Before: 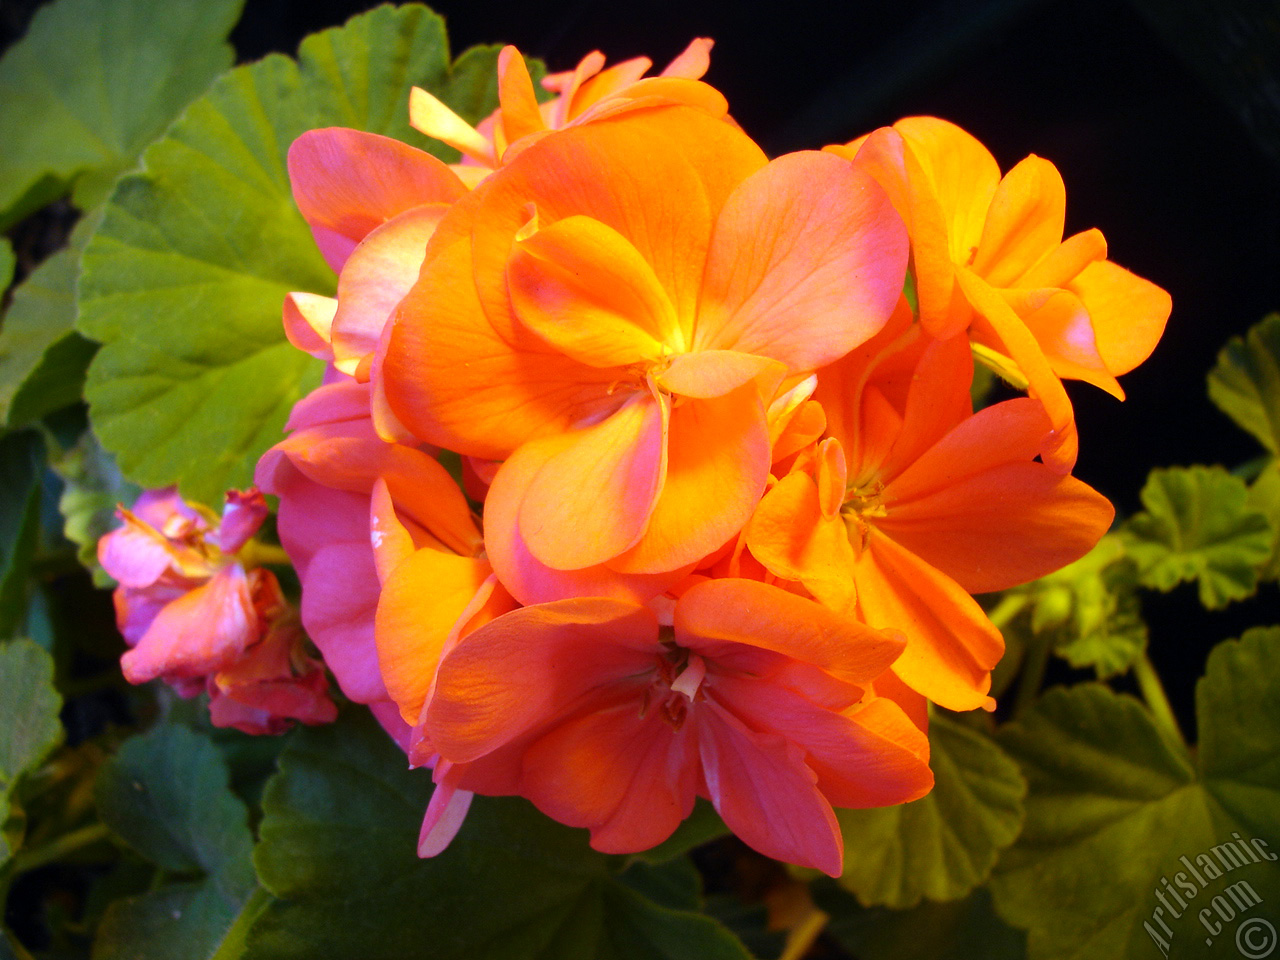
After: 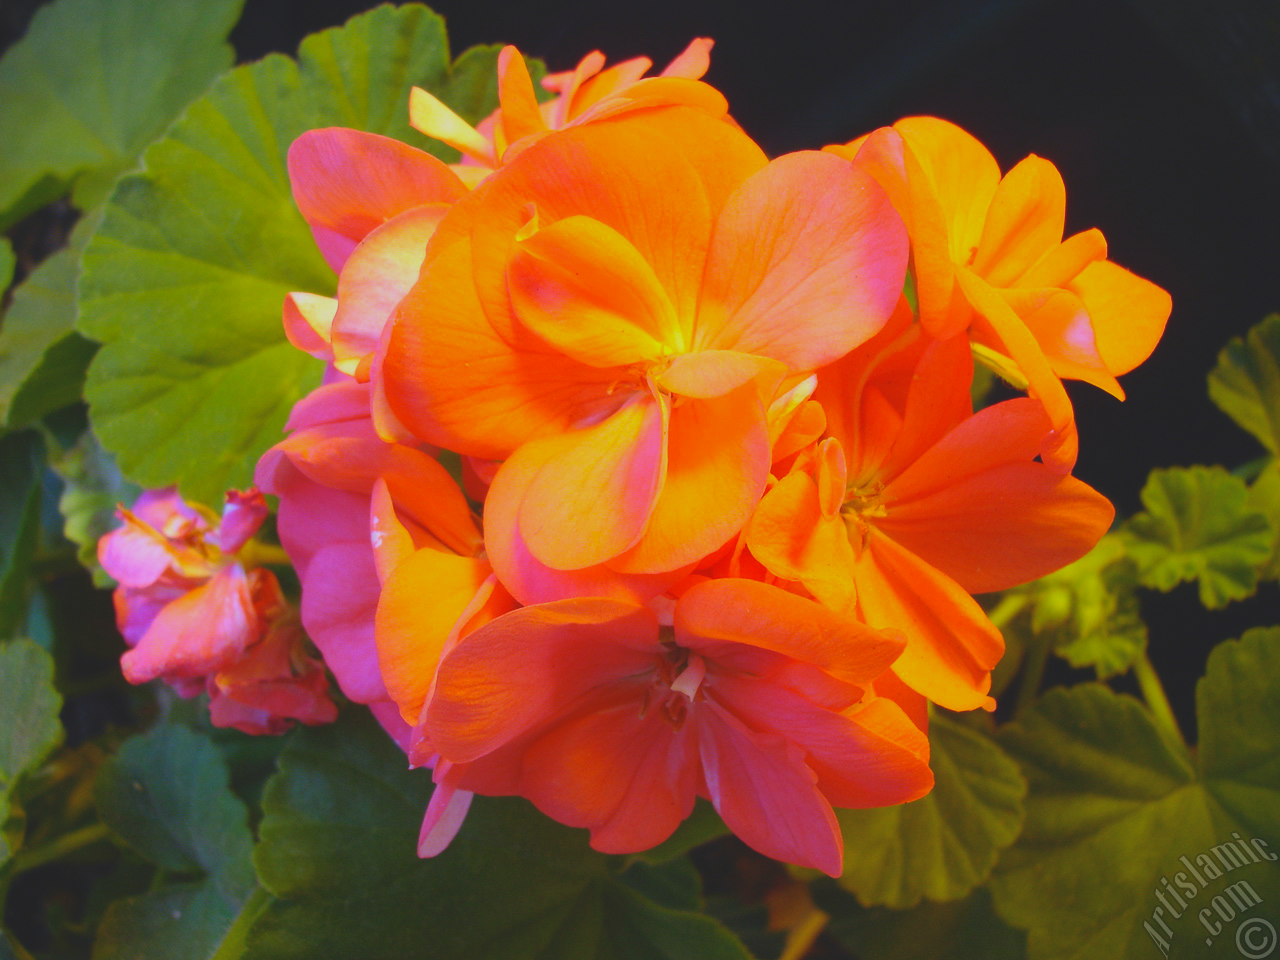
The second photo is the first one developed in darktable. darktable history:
contrast brightness saturation: contrast -0.271
